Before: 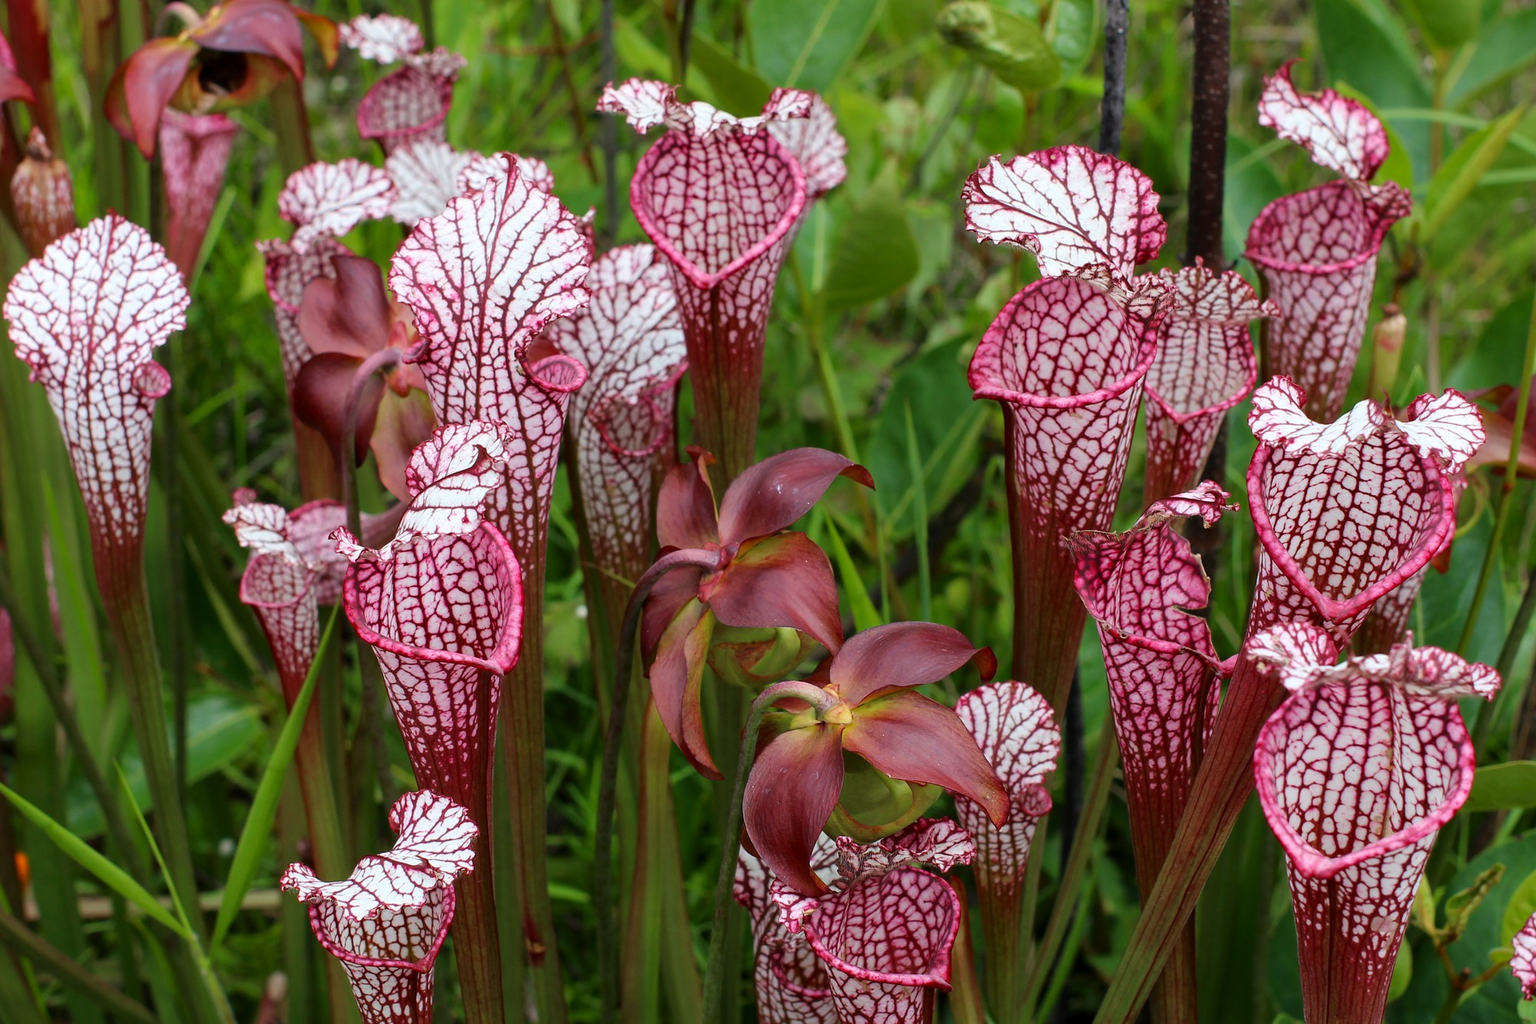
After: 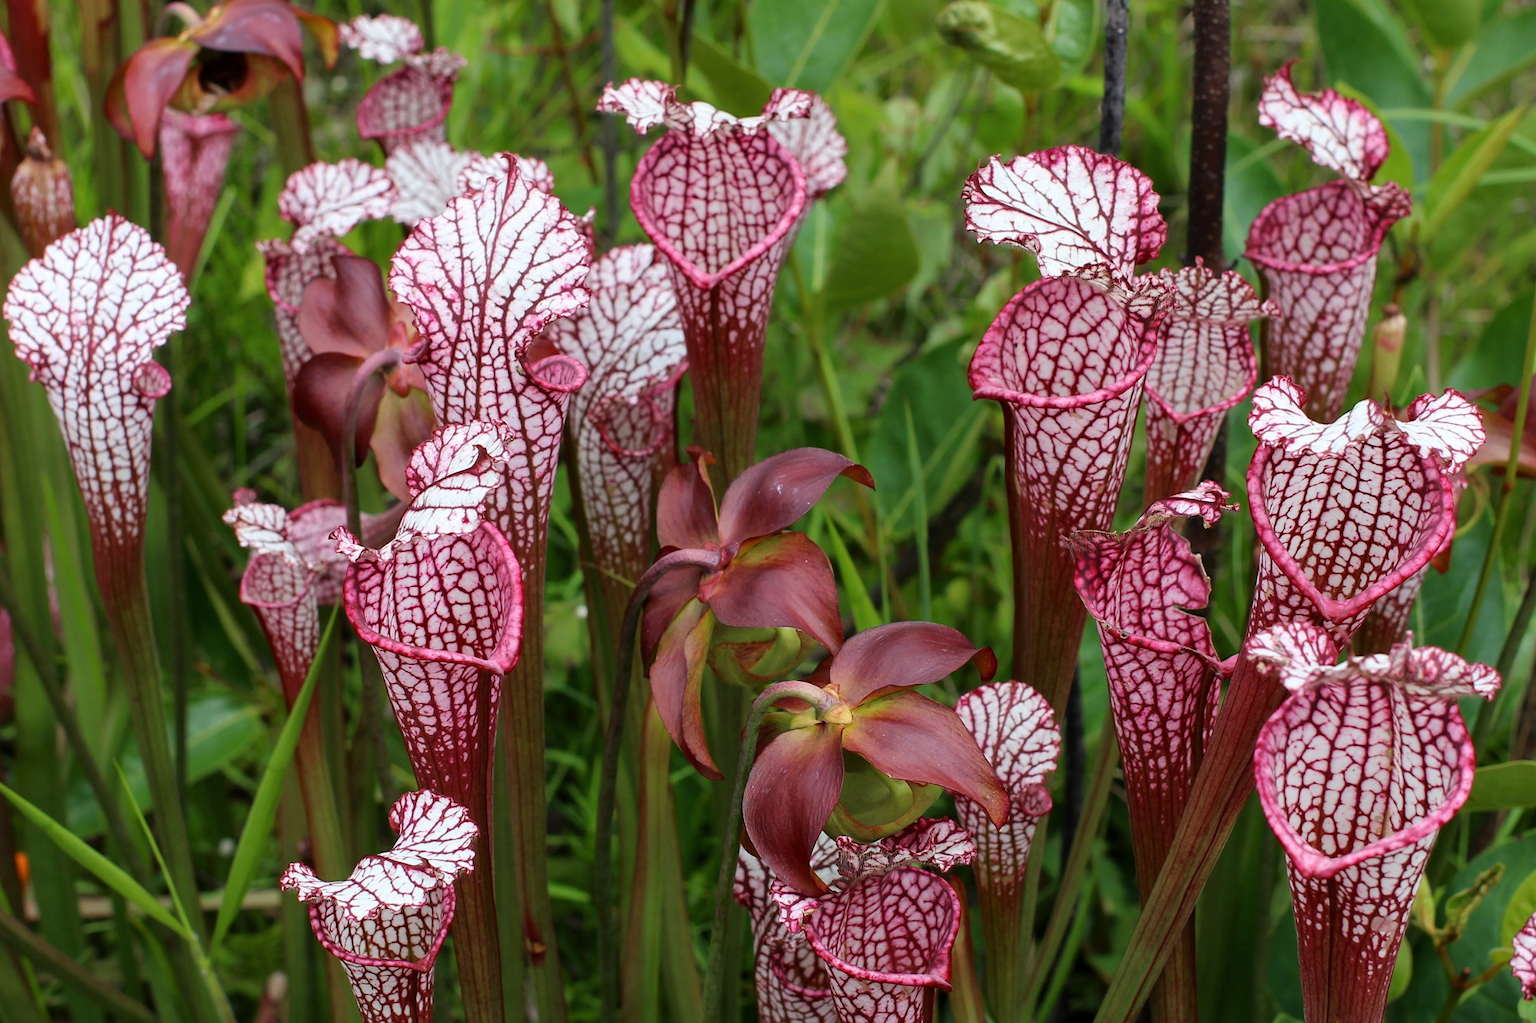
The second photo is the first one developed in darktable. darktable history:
contrast brightness saturation: saturation -0.049
